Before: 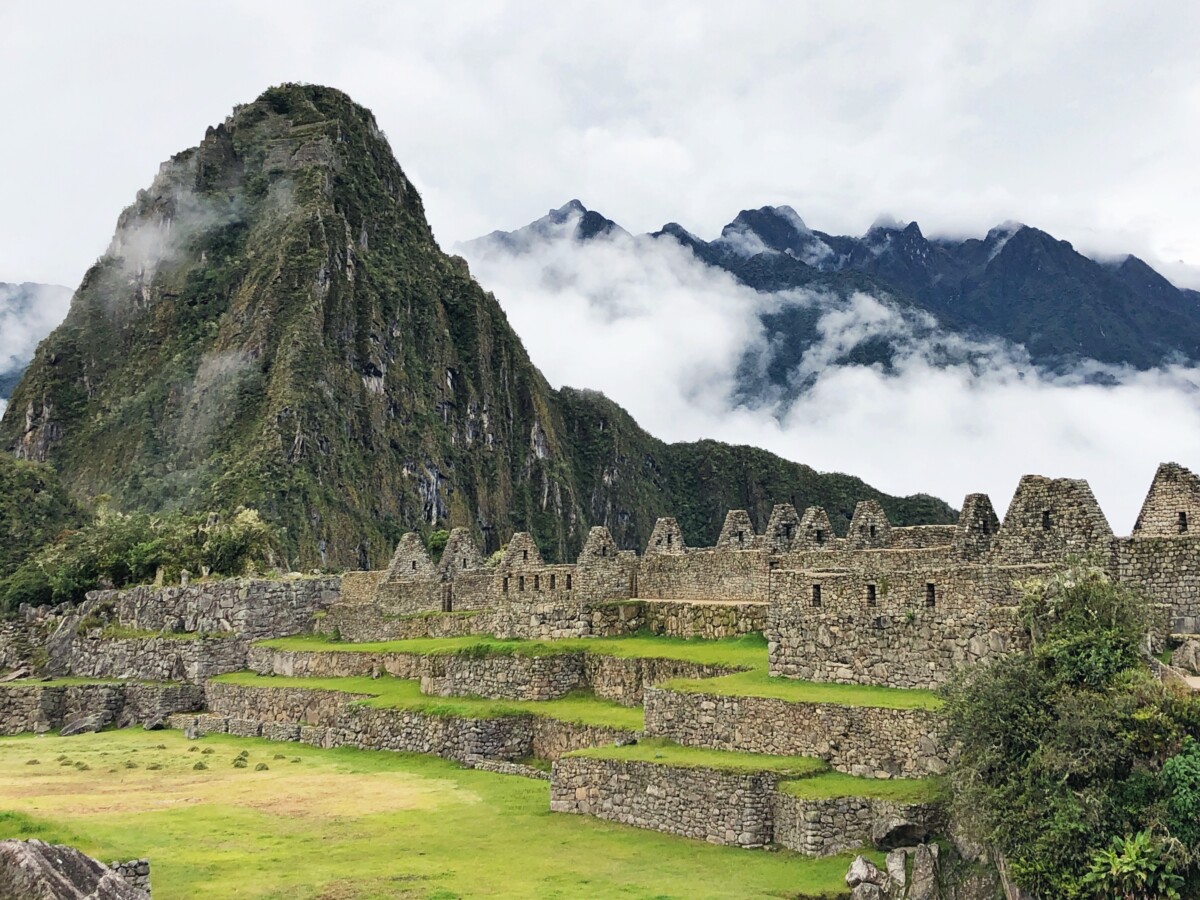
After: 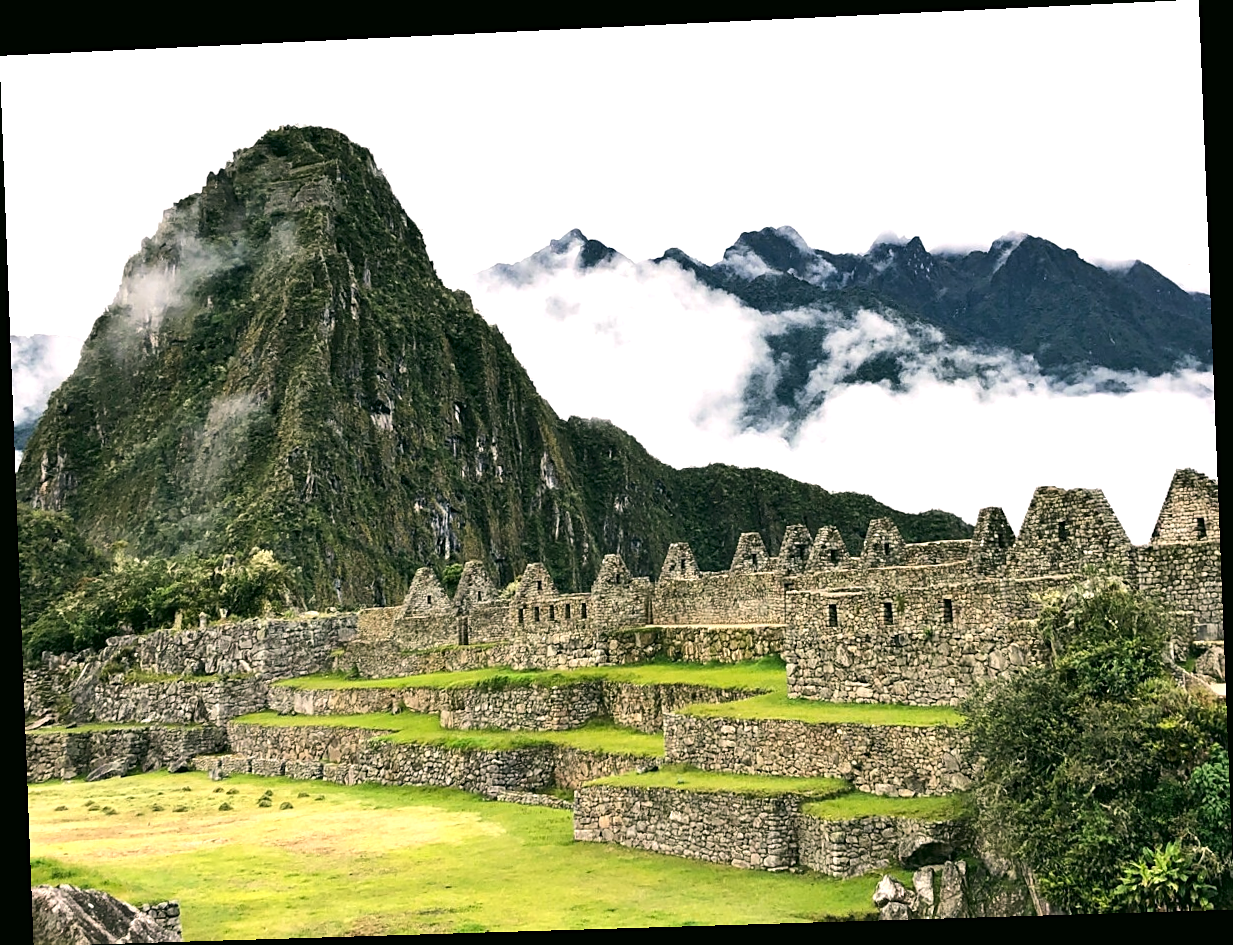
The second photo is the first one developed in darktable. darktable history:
rotate and perspective: rotation -2.22°, lens shift (horizontal) -0.022, automatic cropping off
sharpen: amount 0.2
tone equalizer: -8 EV -0.75 EV, -7 EV -0.7 EV, -6 EV -0.6 EV, -5 EV -0.4 EV, -3 EV 0.4 EV, -2 EV 0.6 EV, -1 EV 0.7 EV, +0 EV 0.75 EV, edges refinement/feathering 500, mask exposure compensation -1.57 EV, preserve details no
color correction: highlights a* 4.02, highlights b* 4.98, shadows a* -7.55, shadows b* 4.98
